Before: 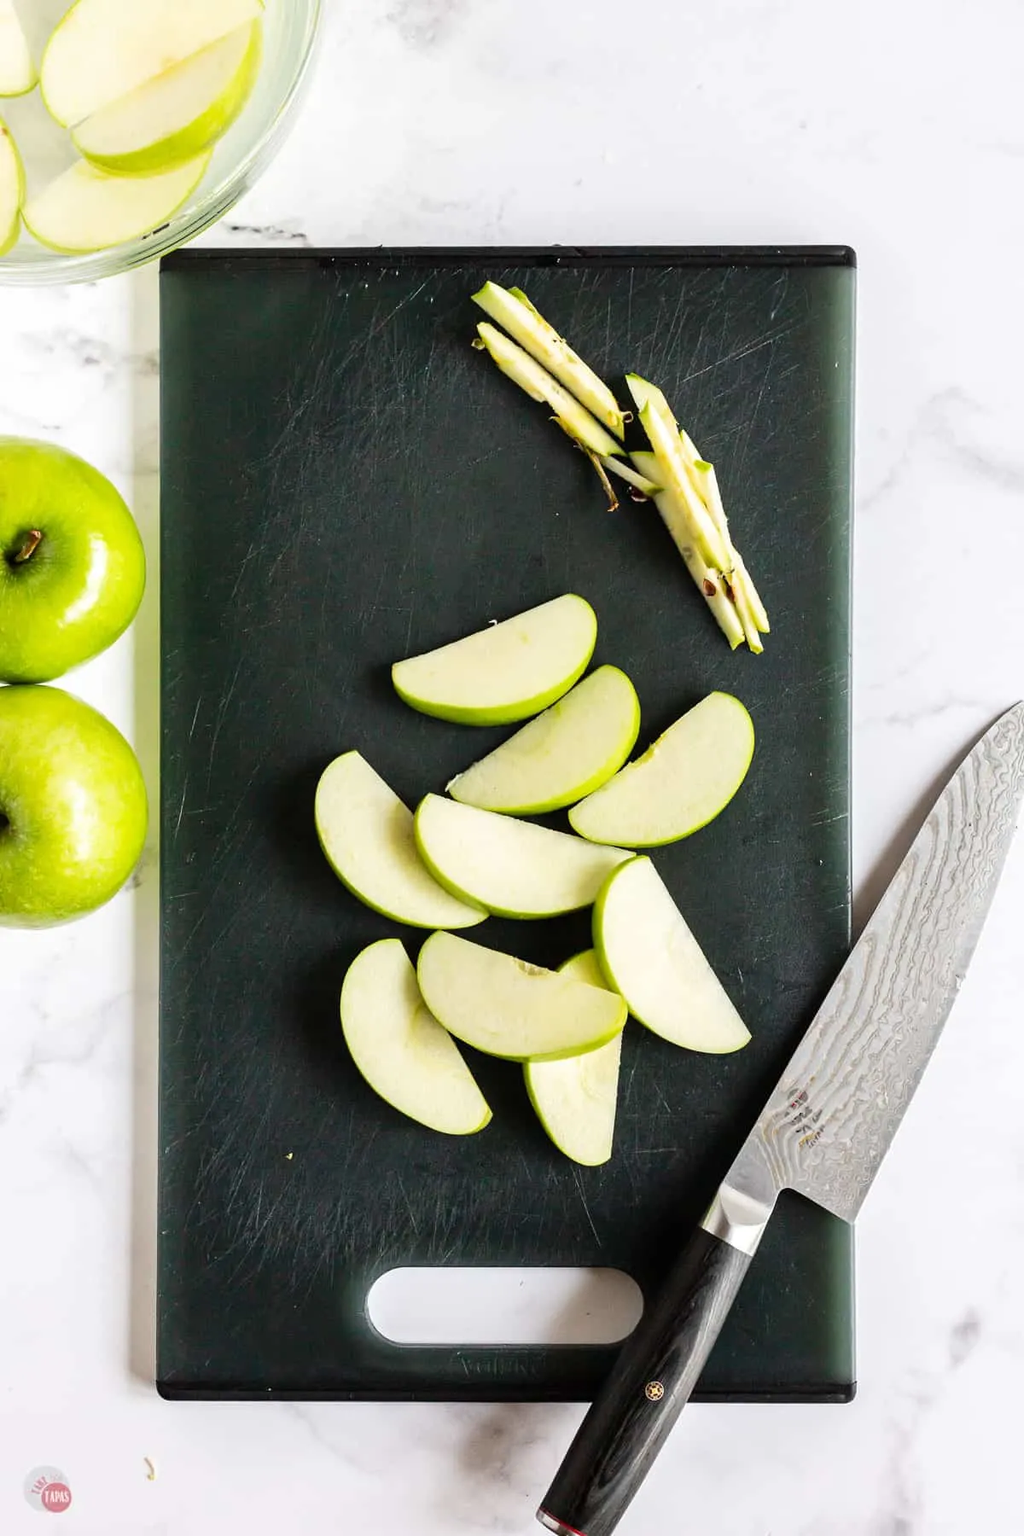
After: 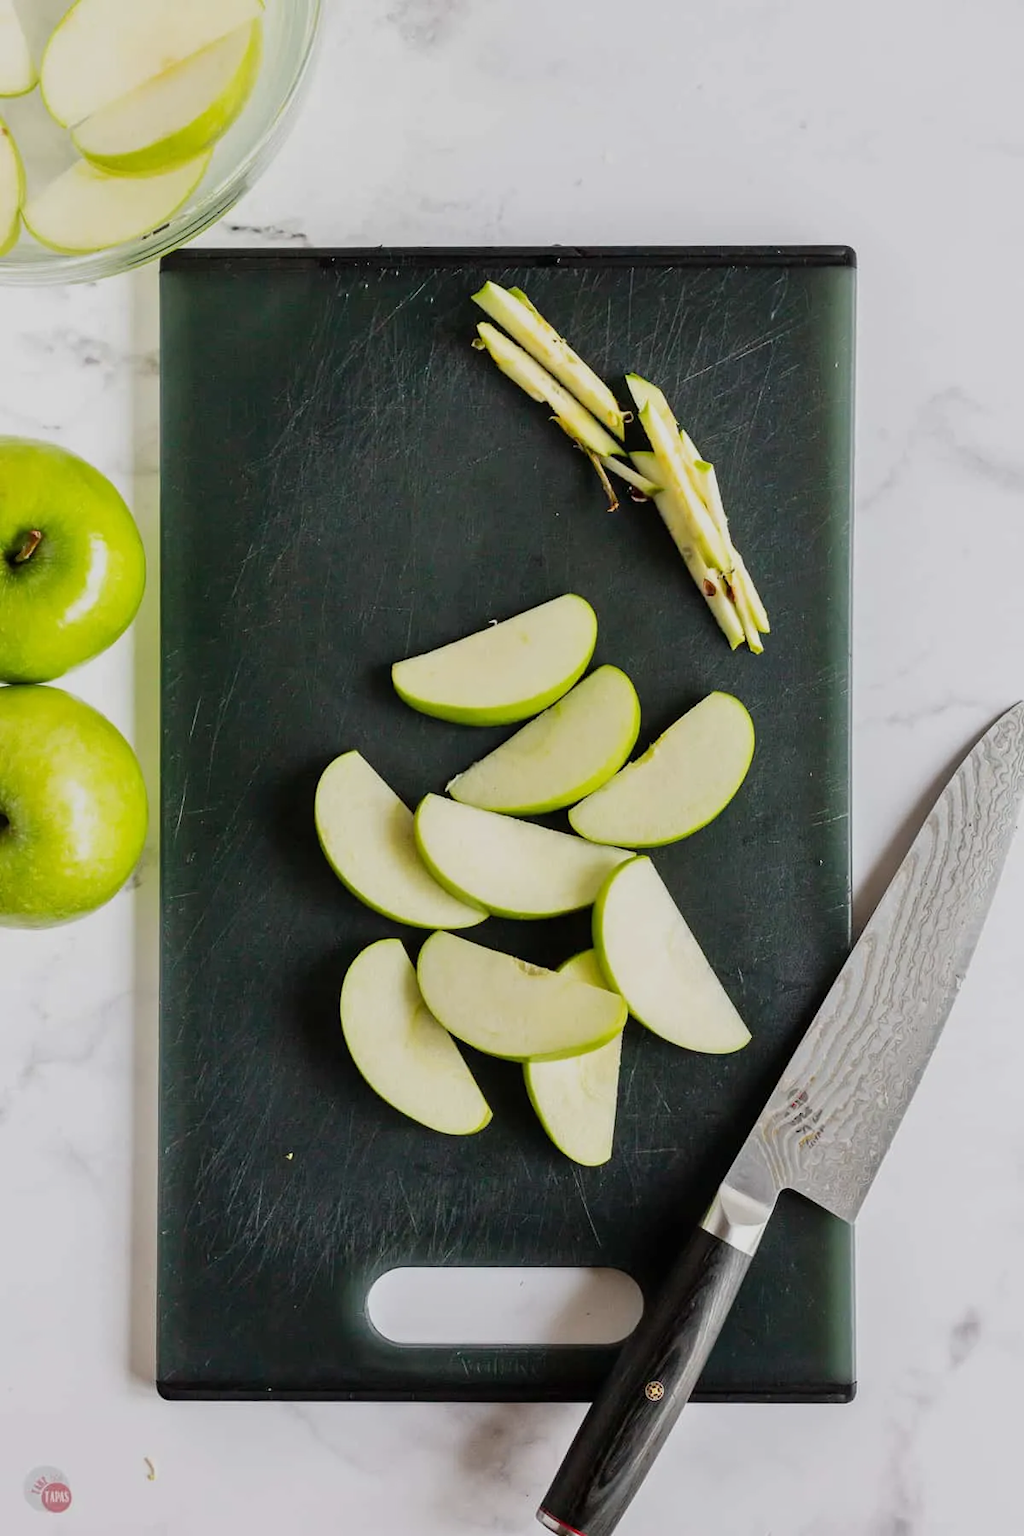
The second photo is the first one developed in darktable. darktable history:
tone equalizer: -8 EV -0.001 EV, -7 EV 0.004 EV, -6 EV -0.017 EV, -5 EV 0.018 EV, -4 EV -0.008 EV, -3 EV 0.017 EV, -2 EV -0.069 EV, -1 EV -0.319 EV, +0 EV -0.567 EV
